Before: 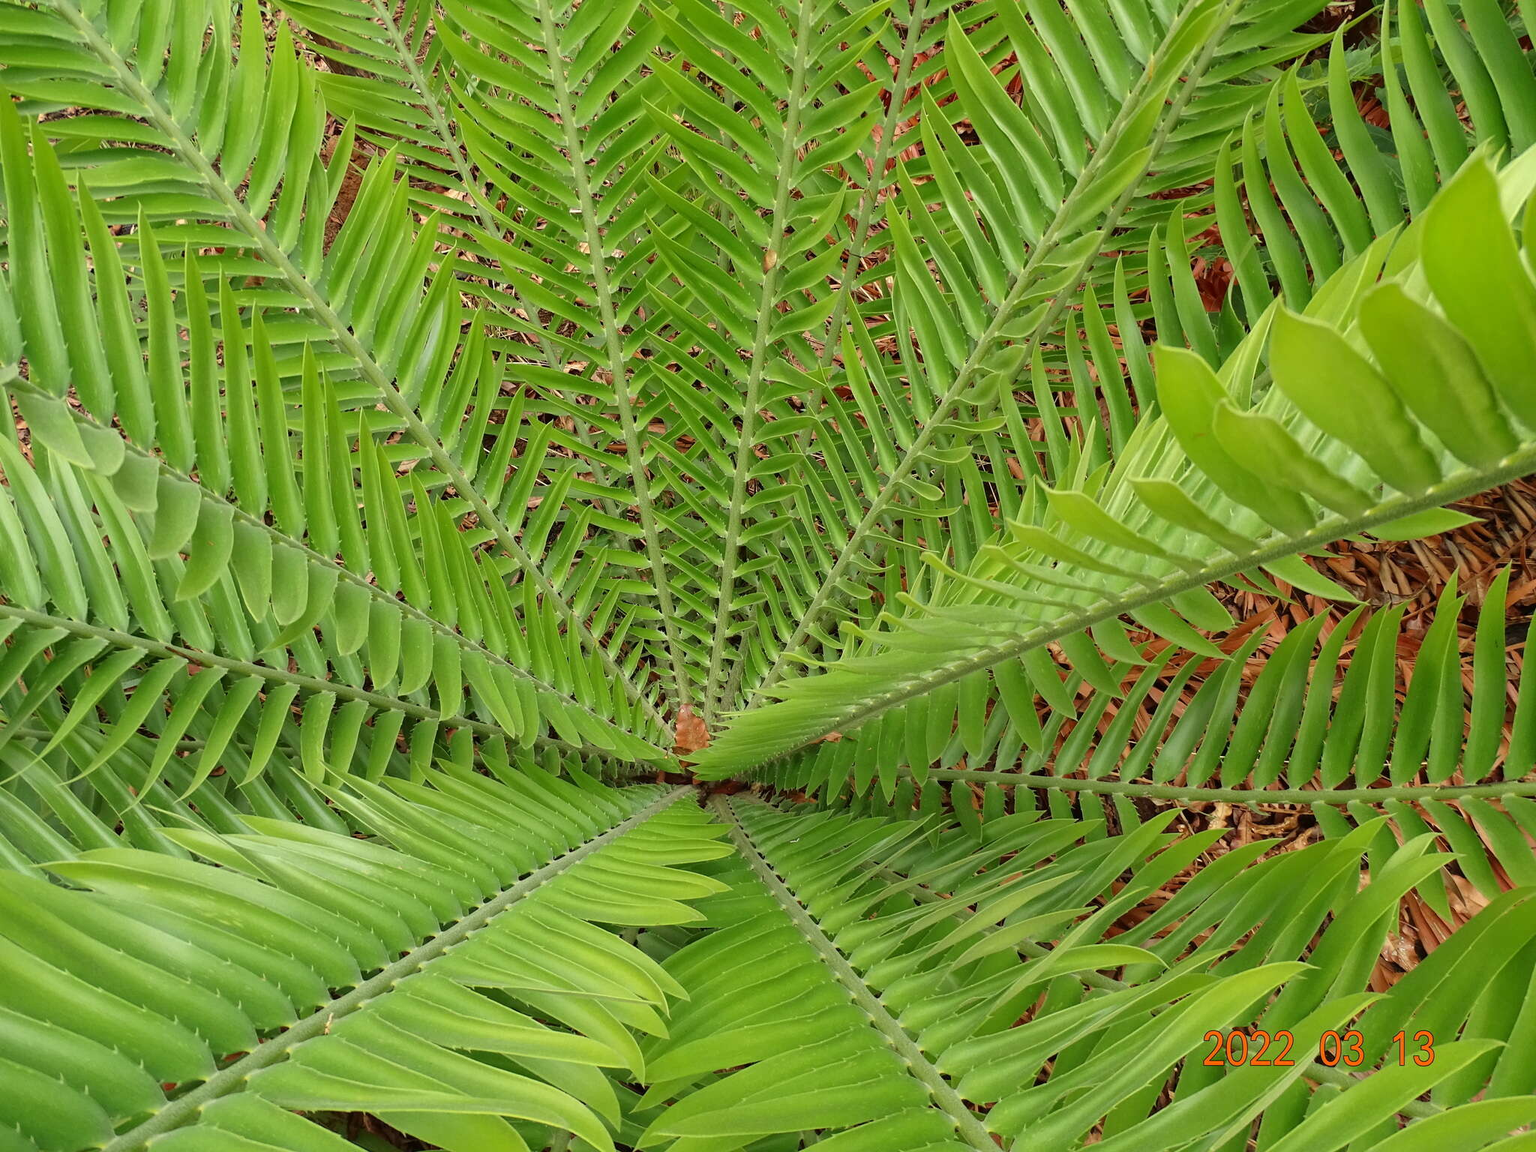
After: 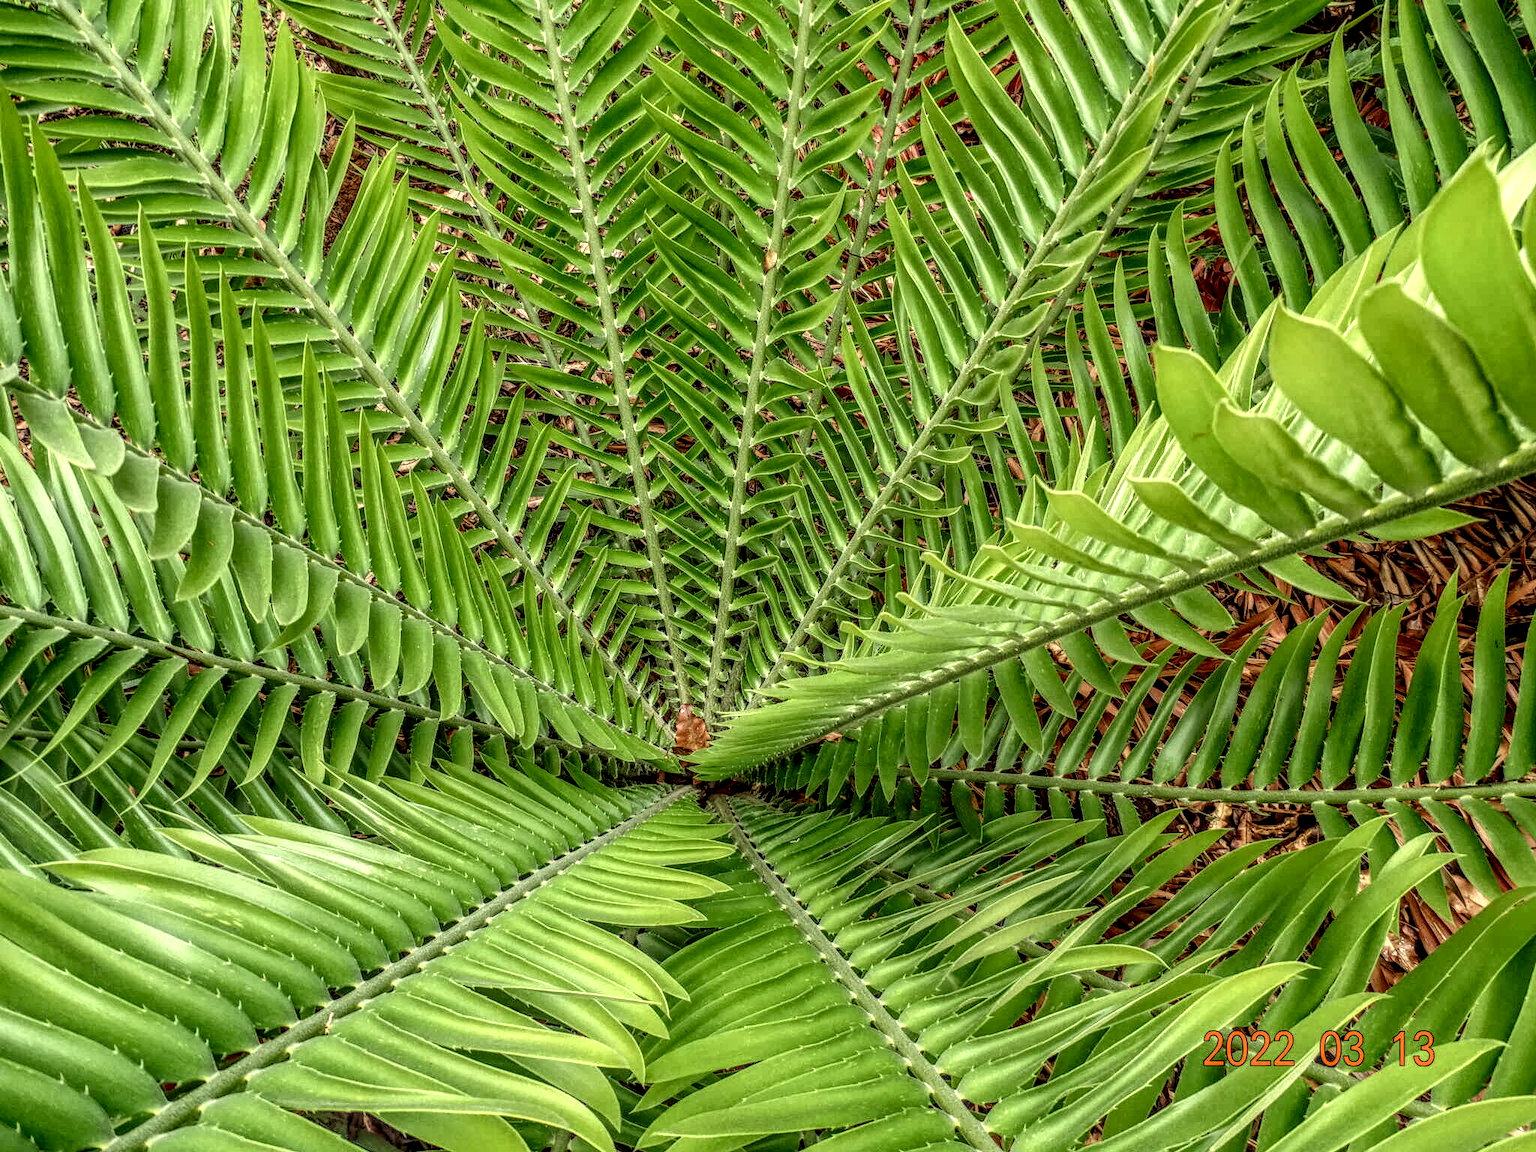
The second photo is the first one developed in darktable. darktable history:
local contrast: highlights 5%, shadows 7%, detail 299%, midtone range 0.298
